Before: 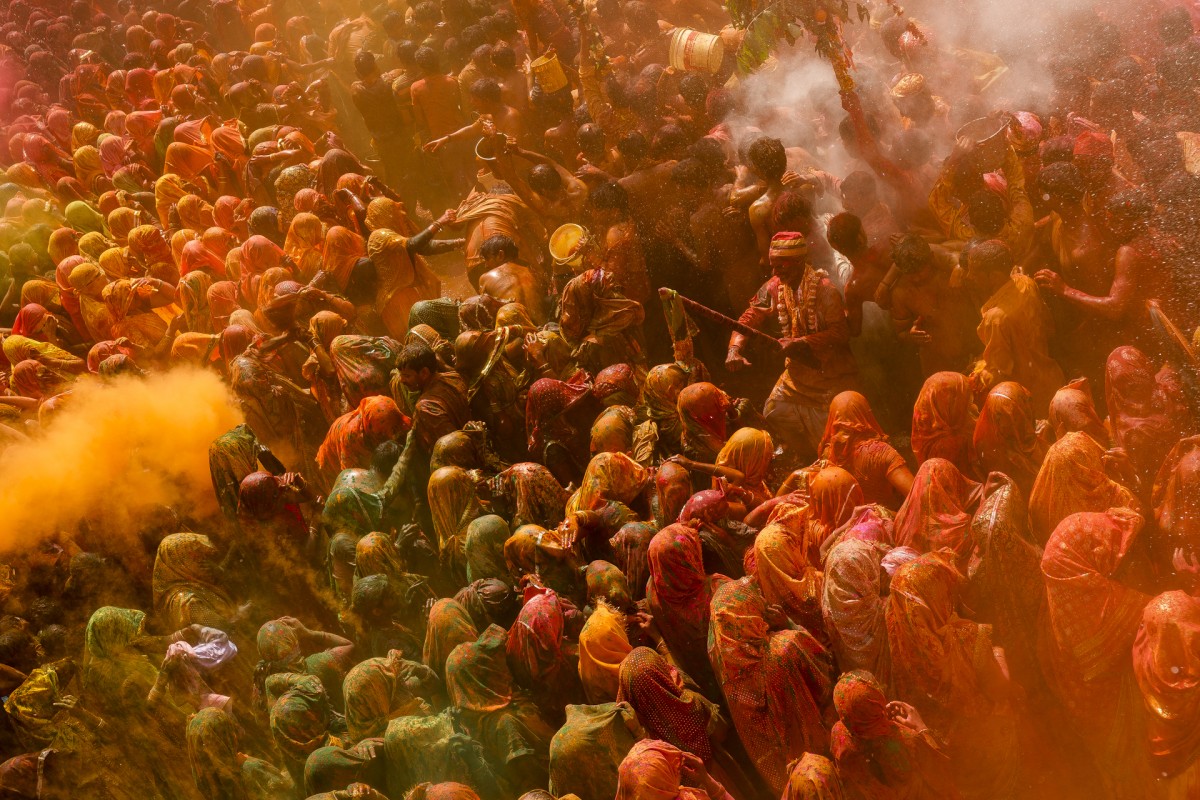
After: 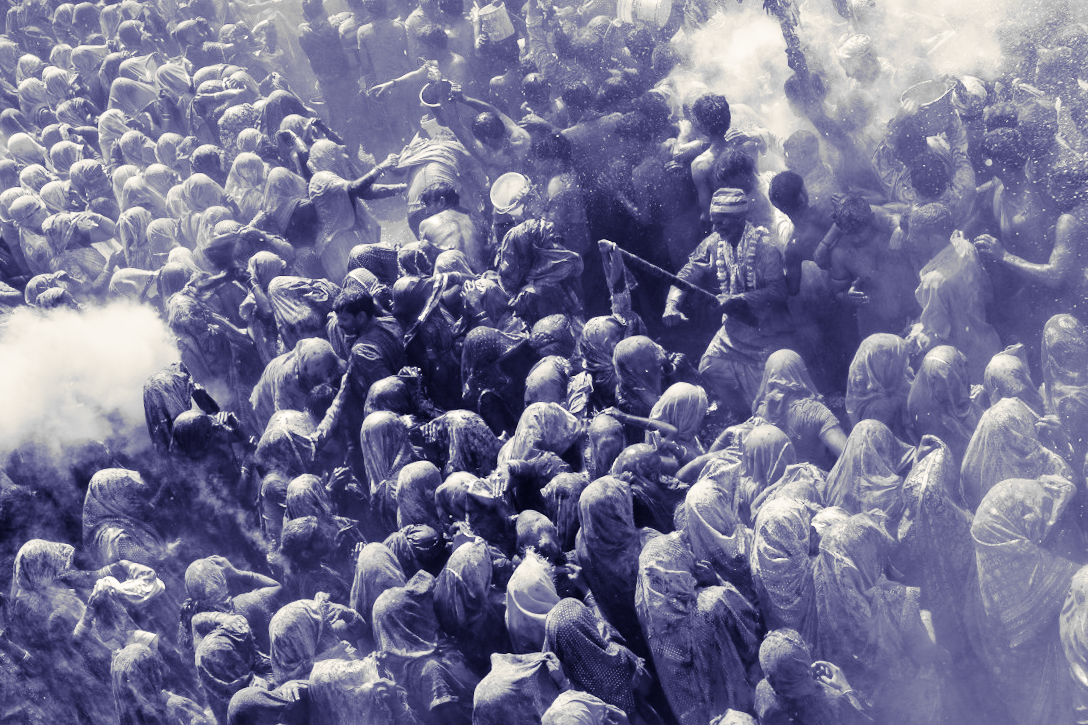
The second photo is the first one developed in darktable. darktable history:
base curve: curves: ch0 [(0, 0) (0.007, 0.004) (0.027, 0.03) (0.046, 0.07) (0.207, 0.54) (0.442, 0.872) (0.673, 0.972) (1, 1)], preserve colors none
crop and rotate: angle -1.96°, left 3.097%, top 4.154%, right 1.586%, bottom 0.529%
monochrome: a 32, b 64, size 2.3
shadows and highlights: shadows 35, highlights -35, soften with gaussian
rgb levels: mode RGB, independent channels, levels [[0, 0.474, 1], [0, 0.5, 1], [0, 0.5, 1]]
split-toning: shadows › hue 242.67°, shadows › saturation 0.733, highlights › hue 45.33°, highlights › saturation 0.667, balance -53.304, compress 21.15%
